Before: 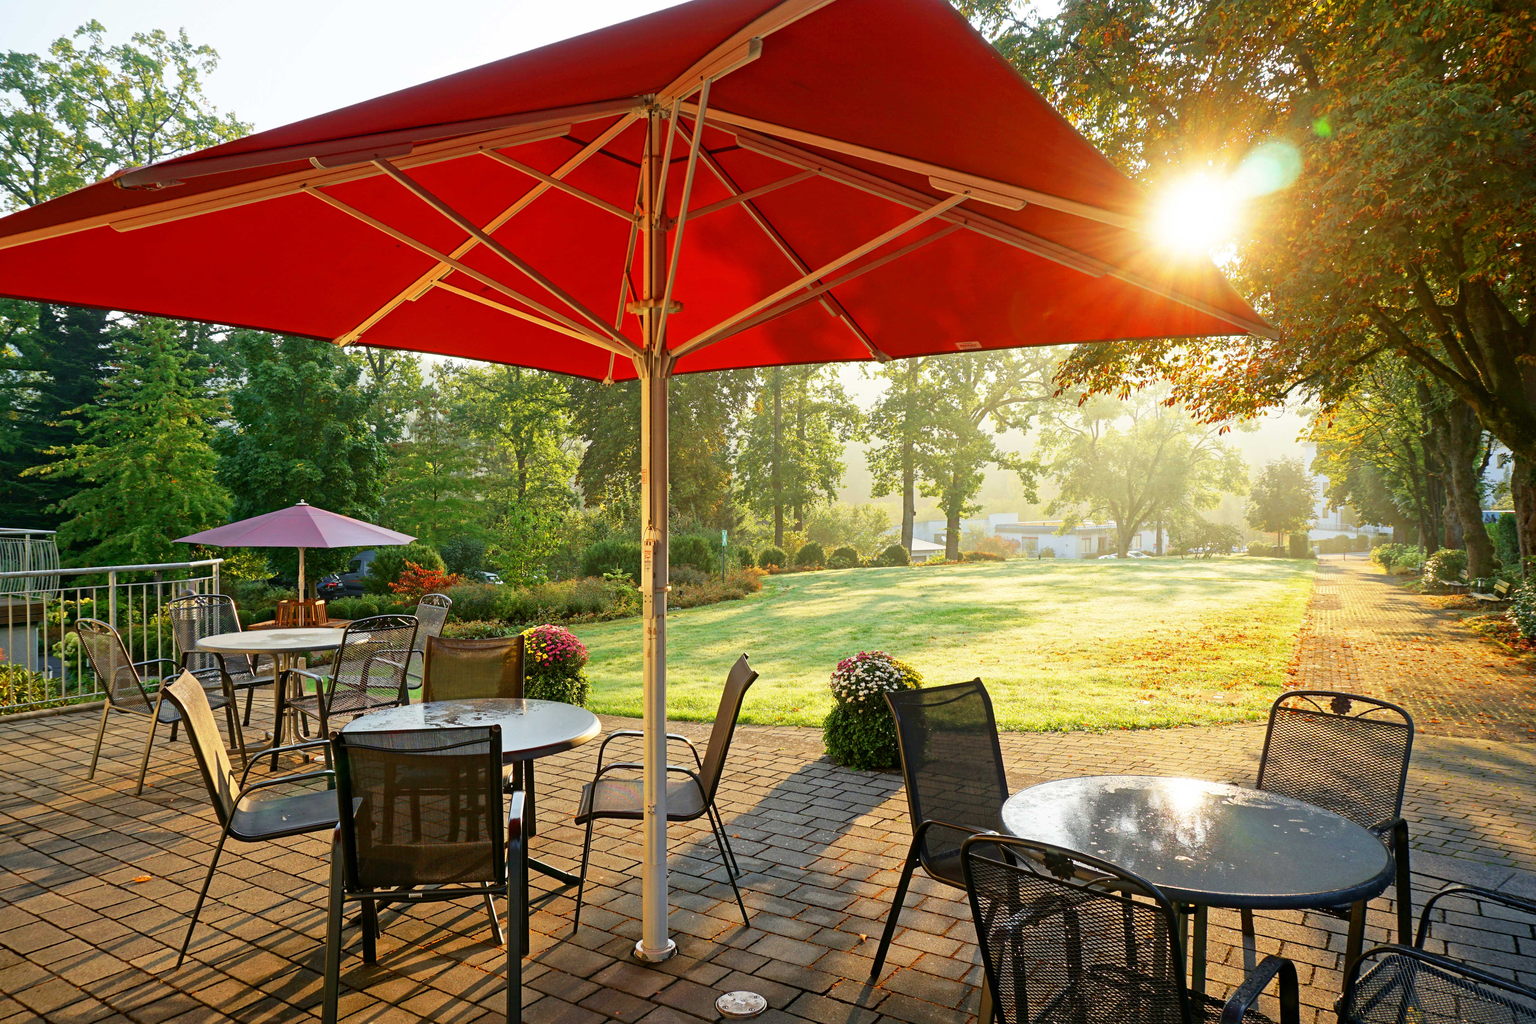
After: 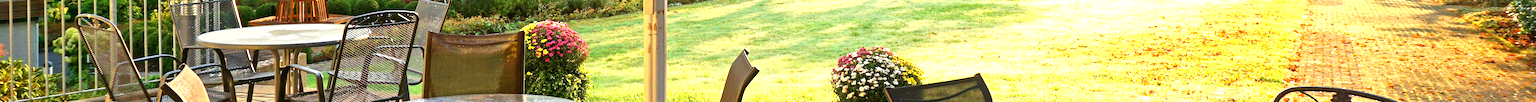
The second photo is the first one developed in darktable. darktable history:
crop and rotate: top 59.084%, bottom 30.916%
exposure: black level correction 0, exposure 0.7 EV, compensate exposure bias true, compensate highlight preservation false
